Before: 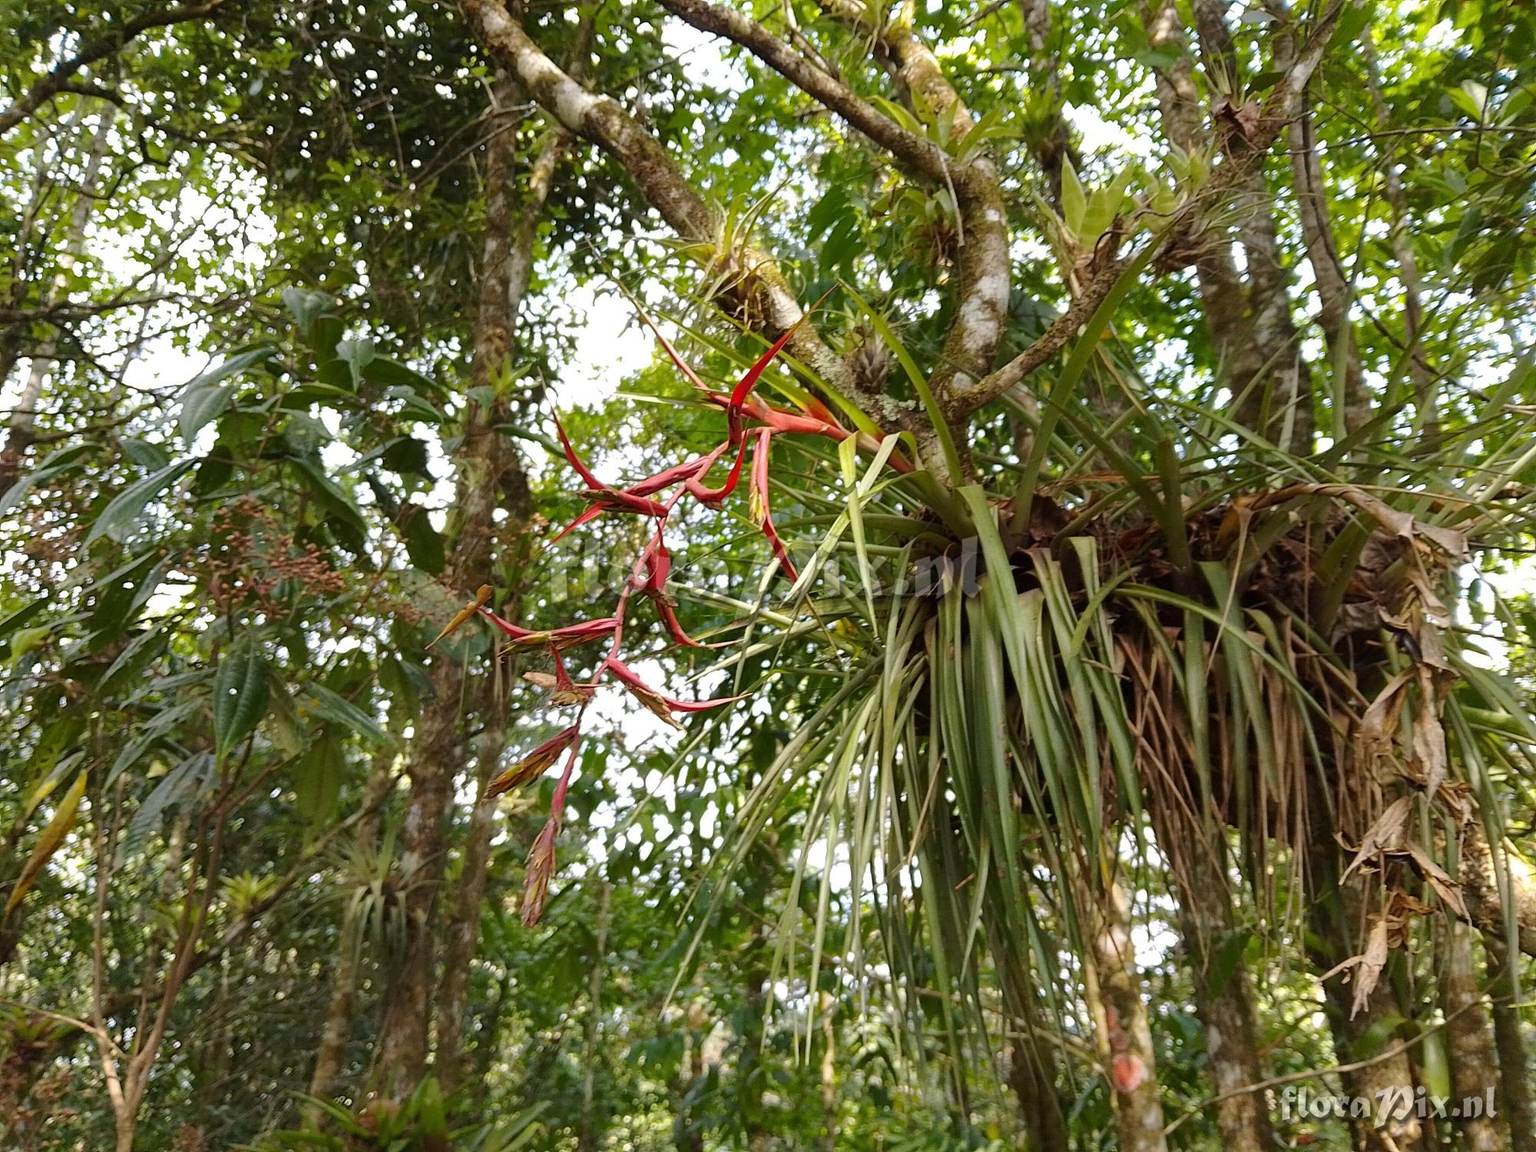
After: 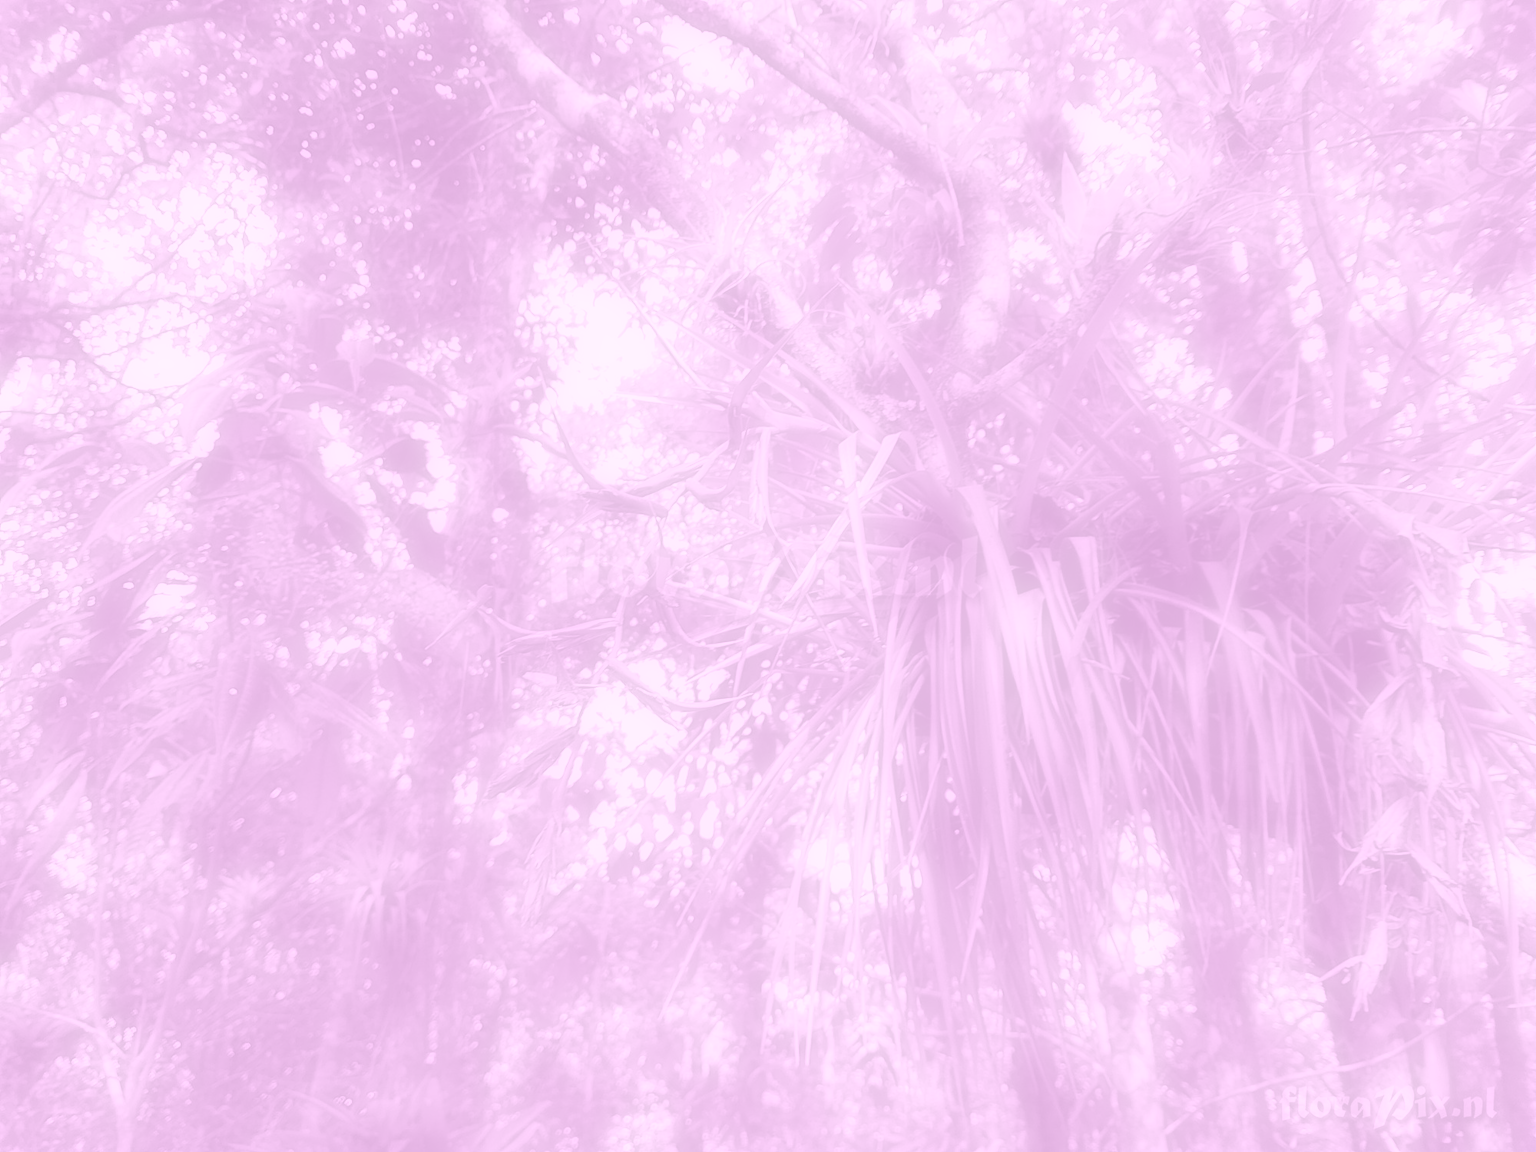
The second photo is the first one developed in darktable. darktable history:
soften: on, module defaults
colorize: hue 331.2°, saturation 75%, source mix 30.28%, lightness 70.52%, version 1
